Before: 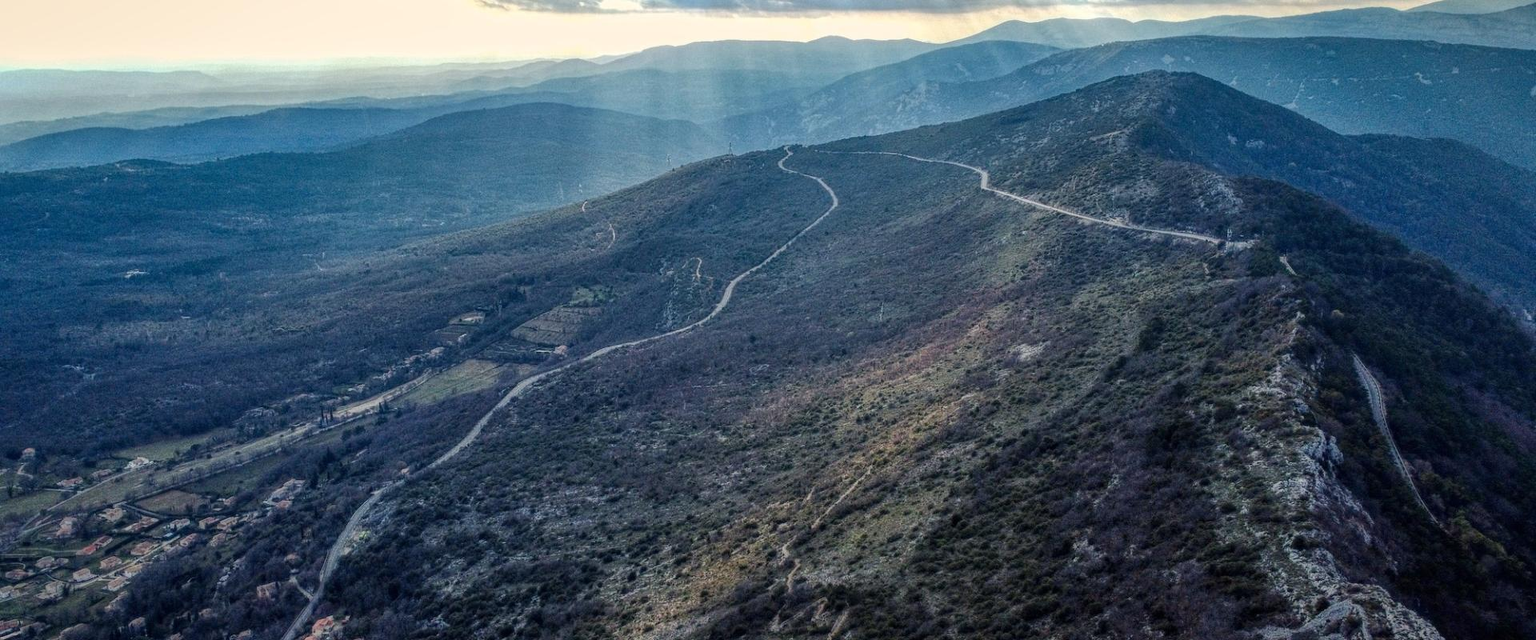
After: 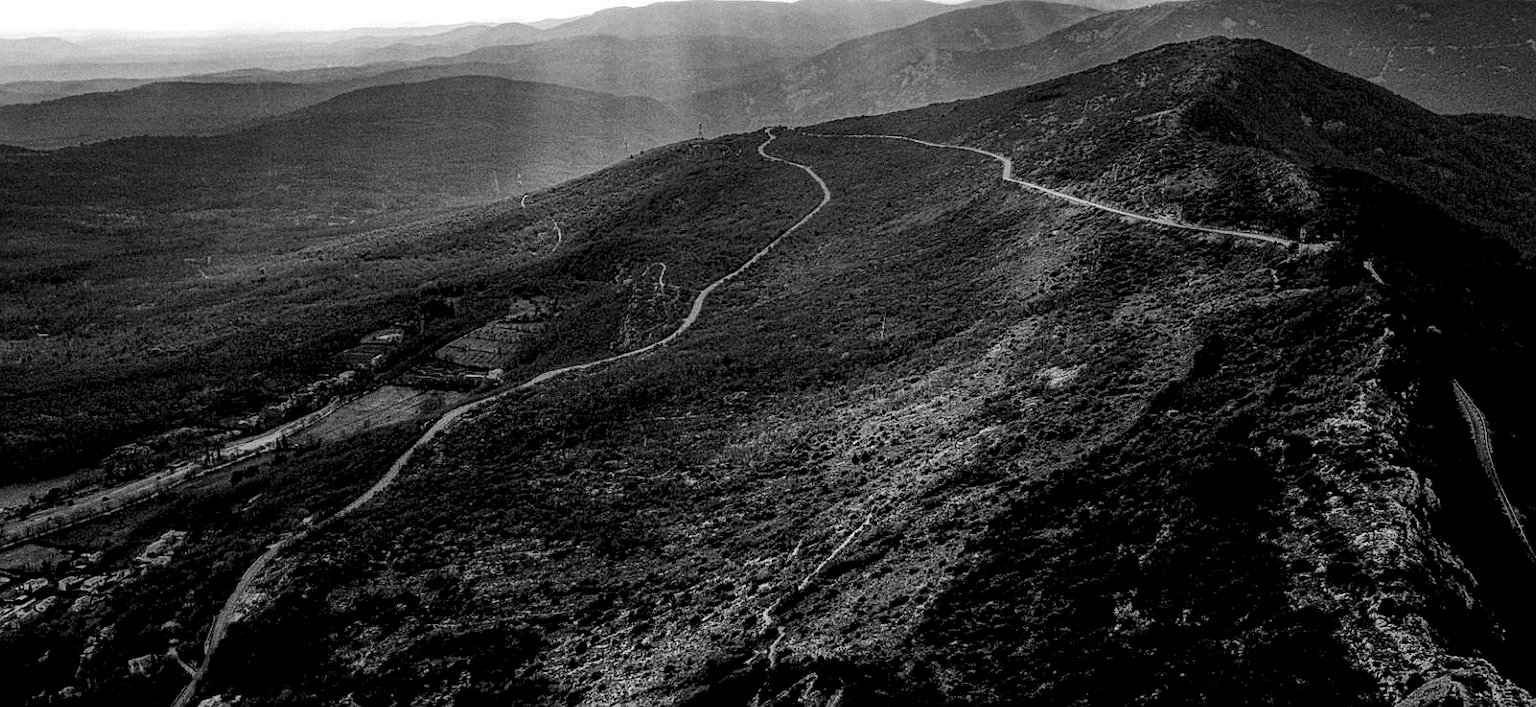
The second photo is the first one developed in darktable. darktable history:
contrast brightness saturation: contrast 0.16, saturation 0.32
crop: left 9.807%, top 6.259%, right 7.334%, bottom 2.177%
sharpen: on, module defaults
white balance: red 1.05, blue 1.072
monochrome: a 26.22, b 42.67, size 0.8
exposure: black level correction 0.04, exposure 0.5 EV, compensate highlight preservation false
grain: coarseness 0.09 ISO
